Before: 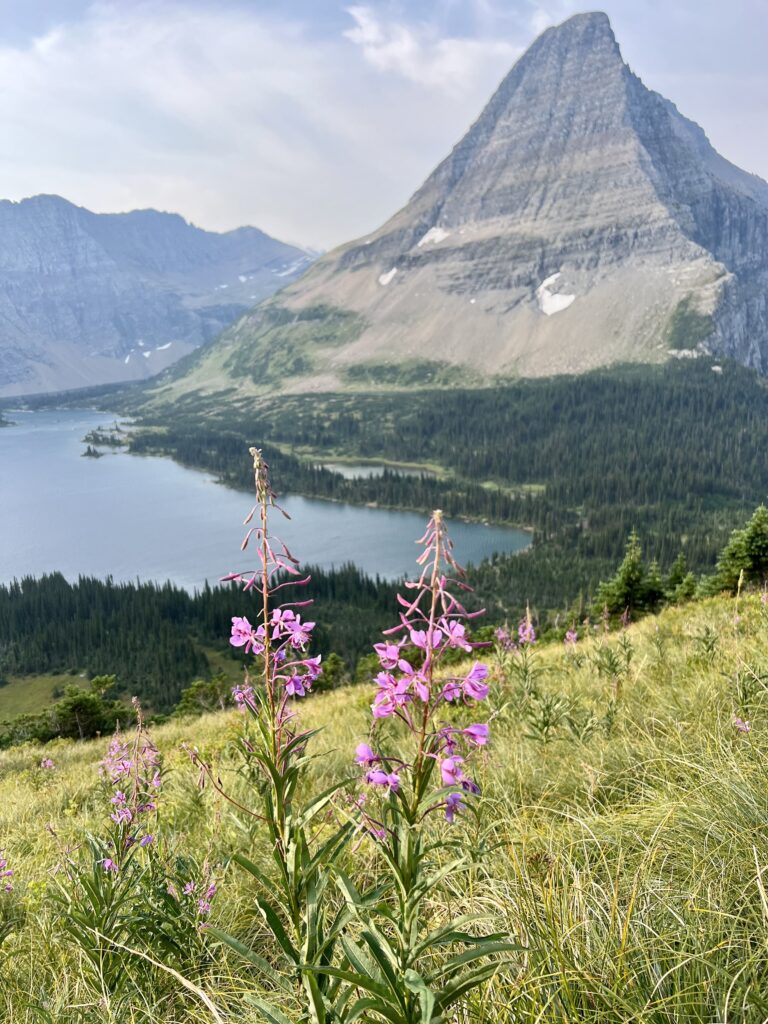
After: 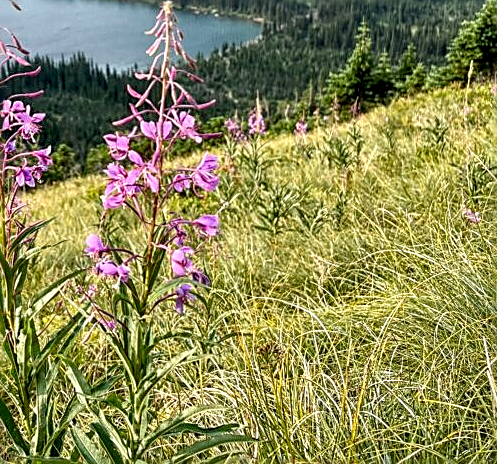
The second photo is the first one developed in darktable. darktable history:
crop and rotate: left 35.177%, top 49.793%, bottom 4.842%
sharpen: amount 0.905
local contrast: highlights 25%, detail 150%
